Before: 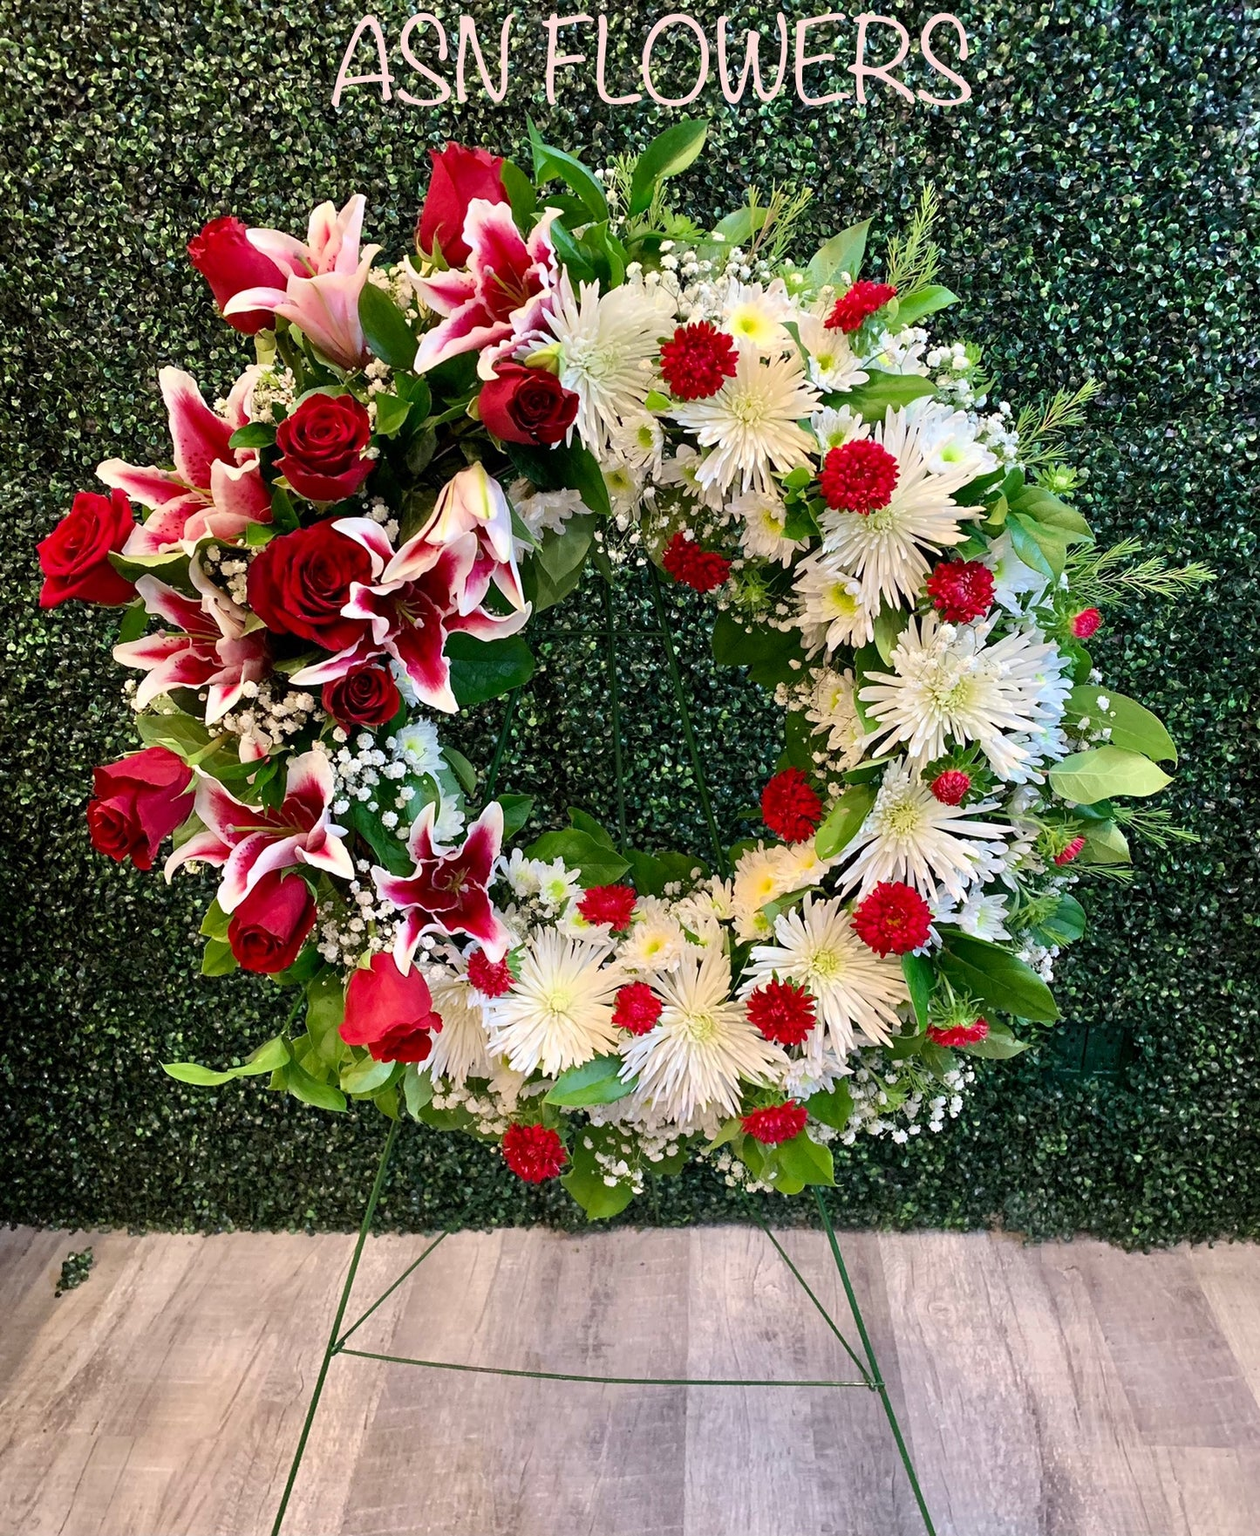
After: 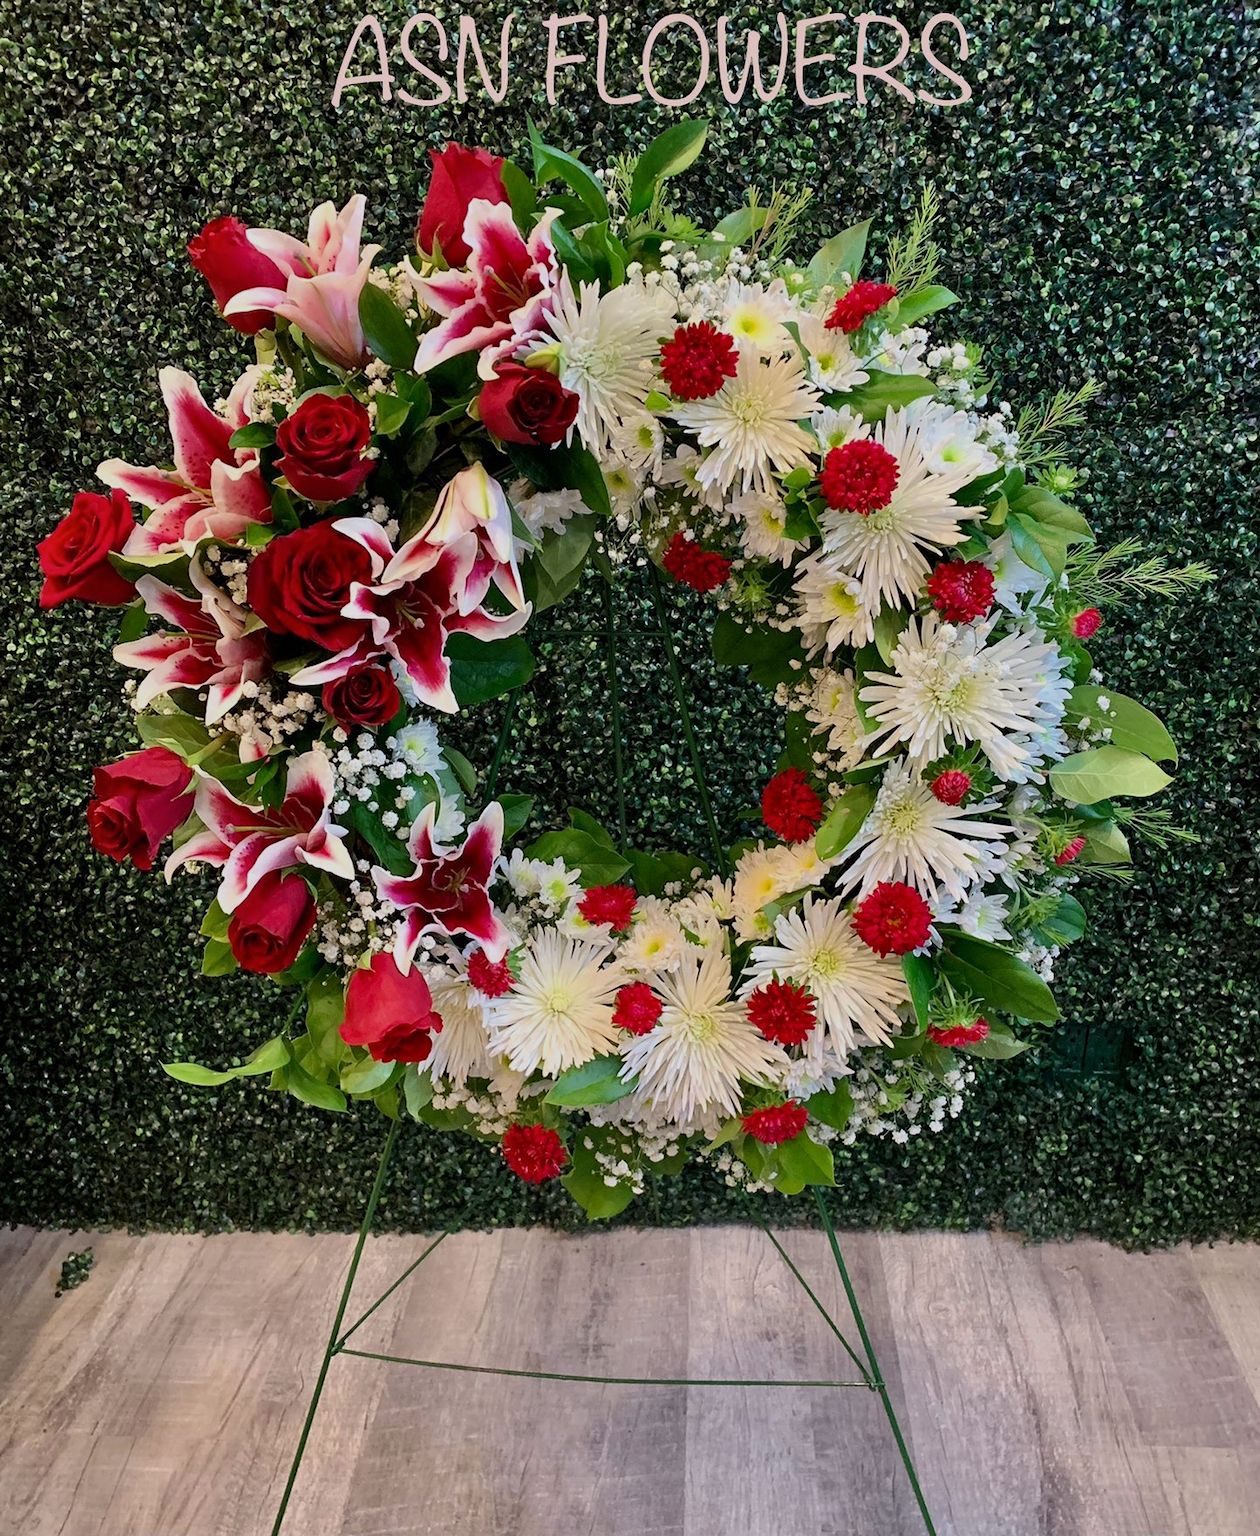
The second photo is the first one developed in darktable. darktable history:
exposure: exposure -0.462 EV, compensate highlight preservation false
shadows and highlights: shadows 20.55, highlights -20.99, soften with gaussian
